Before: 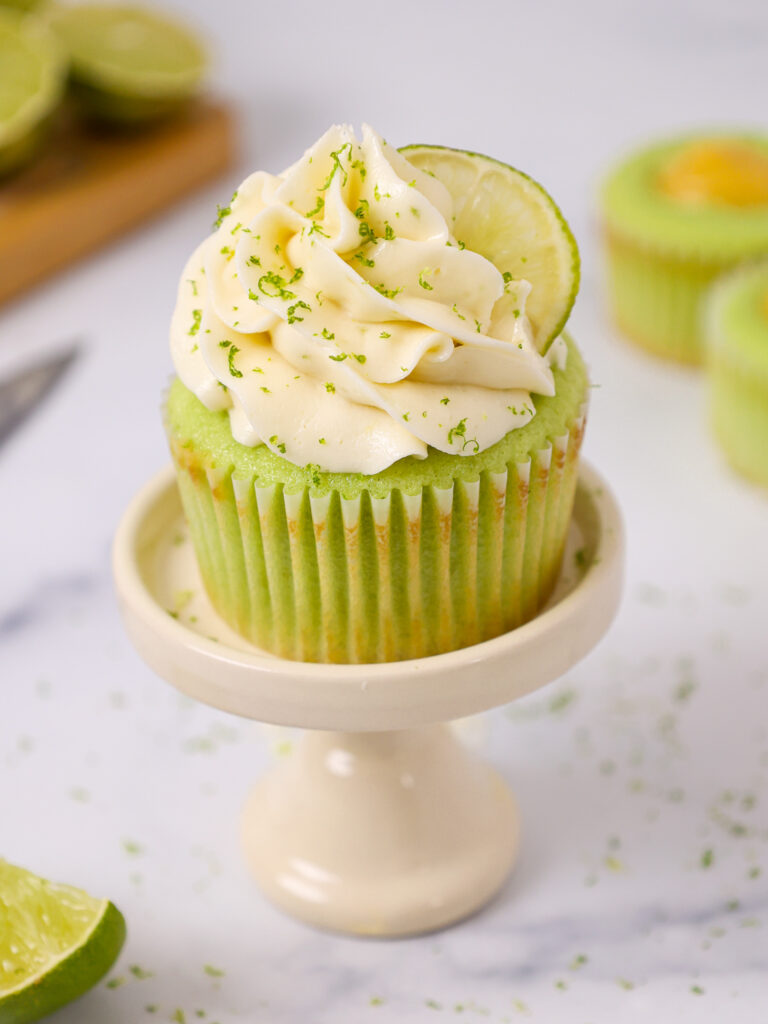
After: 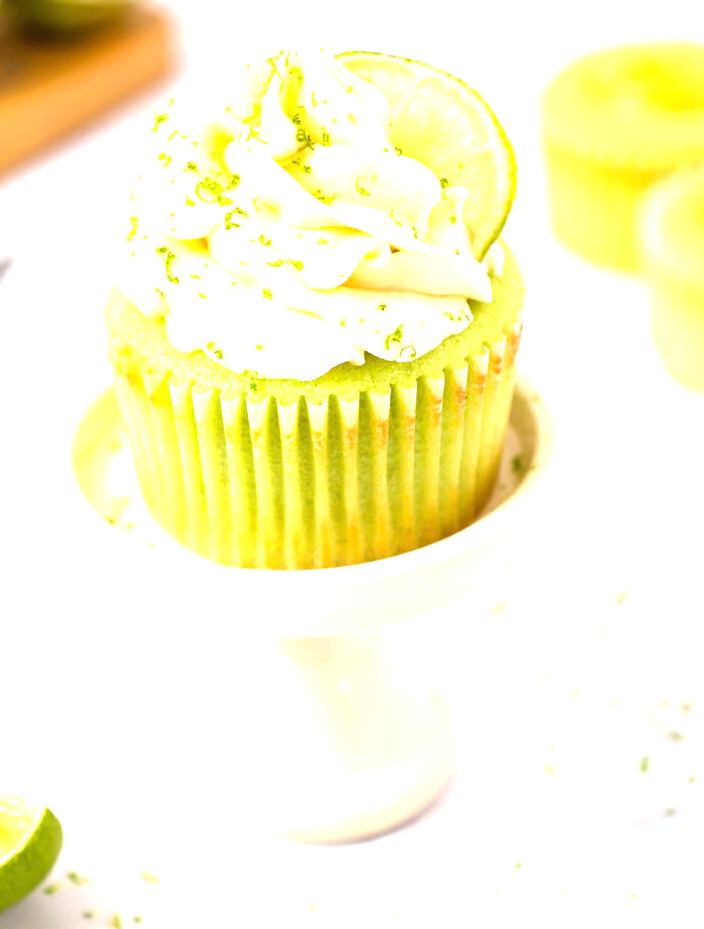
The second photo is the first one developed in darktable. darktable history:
exposure: black level correction 0, exposure 1.45 EV, compensate exposure bias true, compensate highlight preservation false
crop and rotate: left 8.262%, top 9.226%
